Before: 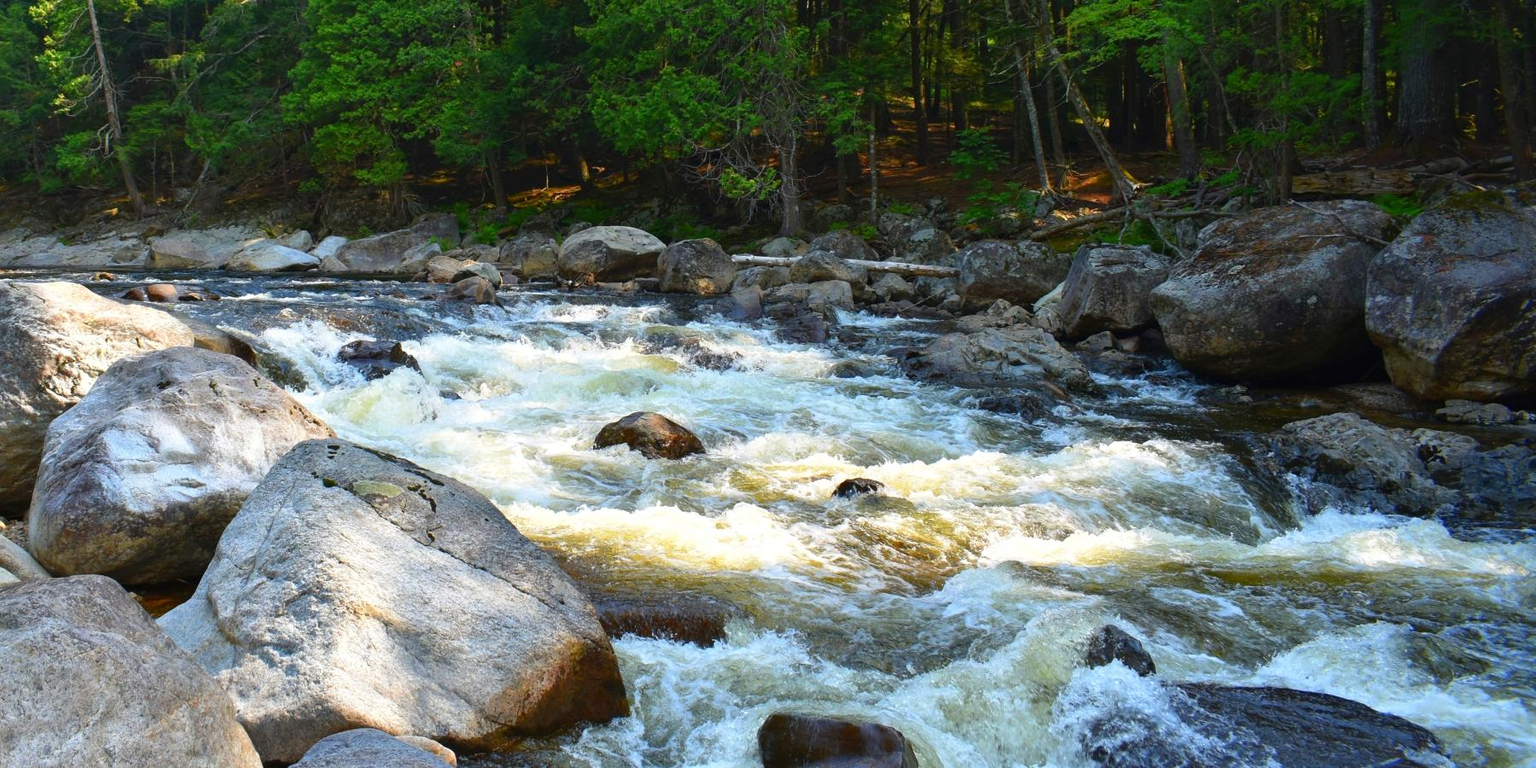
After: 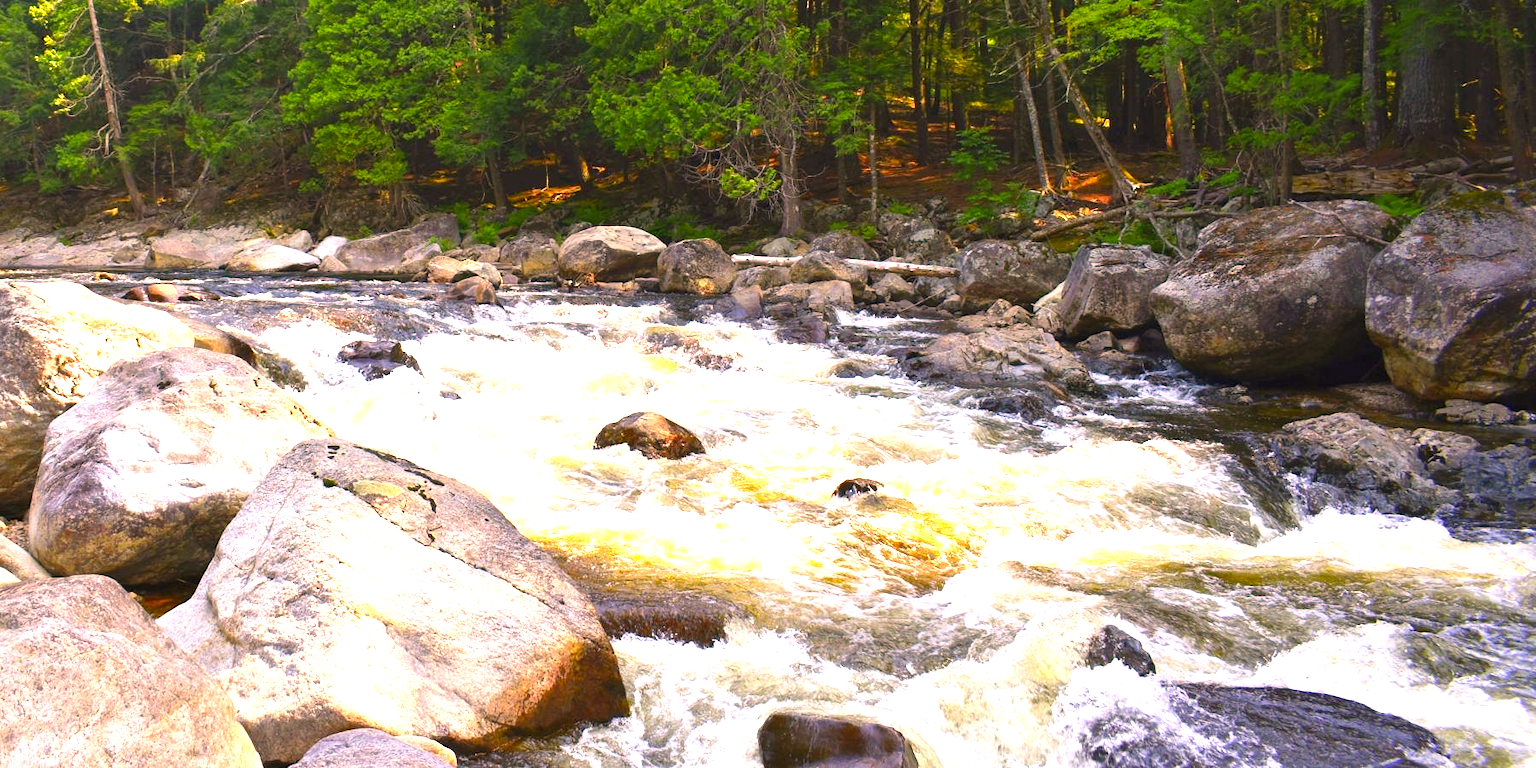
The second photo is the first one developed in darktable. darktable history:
color correction: highlights a* 21.99, highlights b* 21.91
exposure: black level correction 0, exposure 1.39 EV, compensate highlight preservation false
